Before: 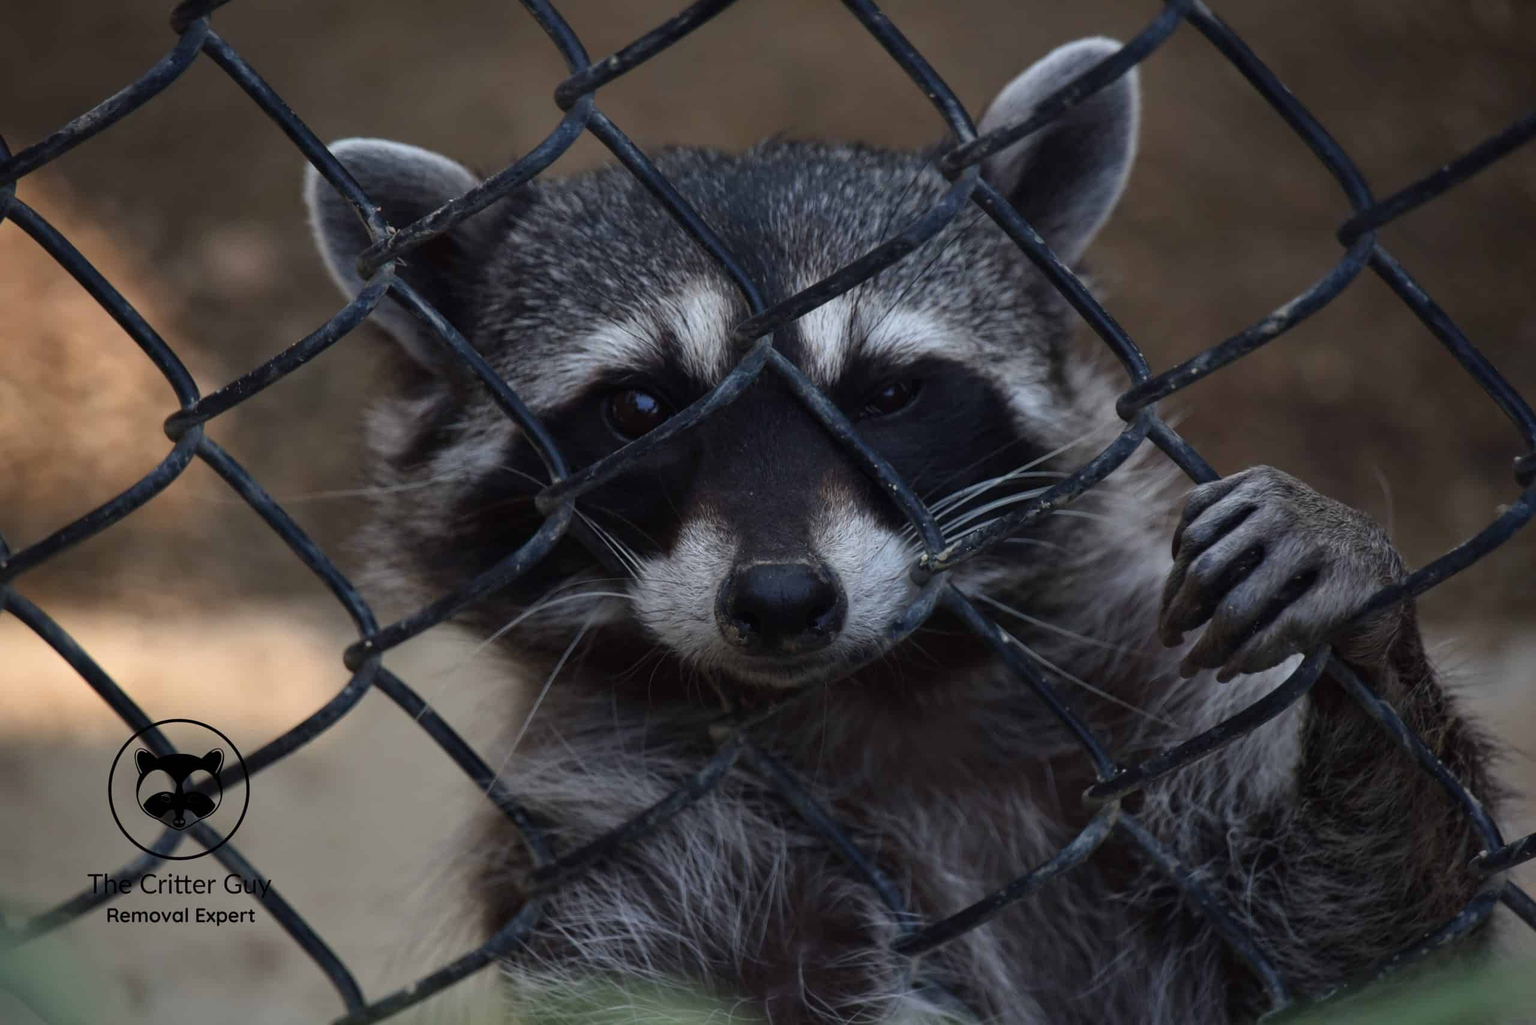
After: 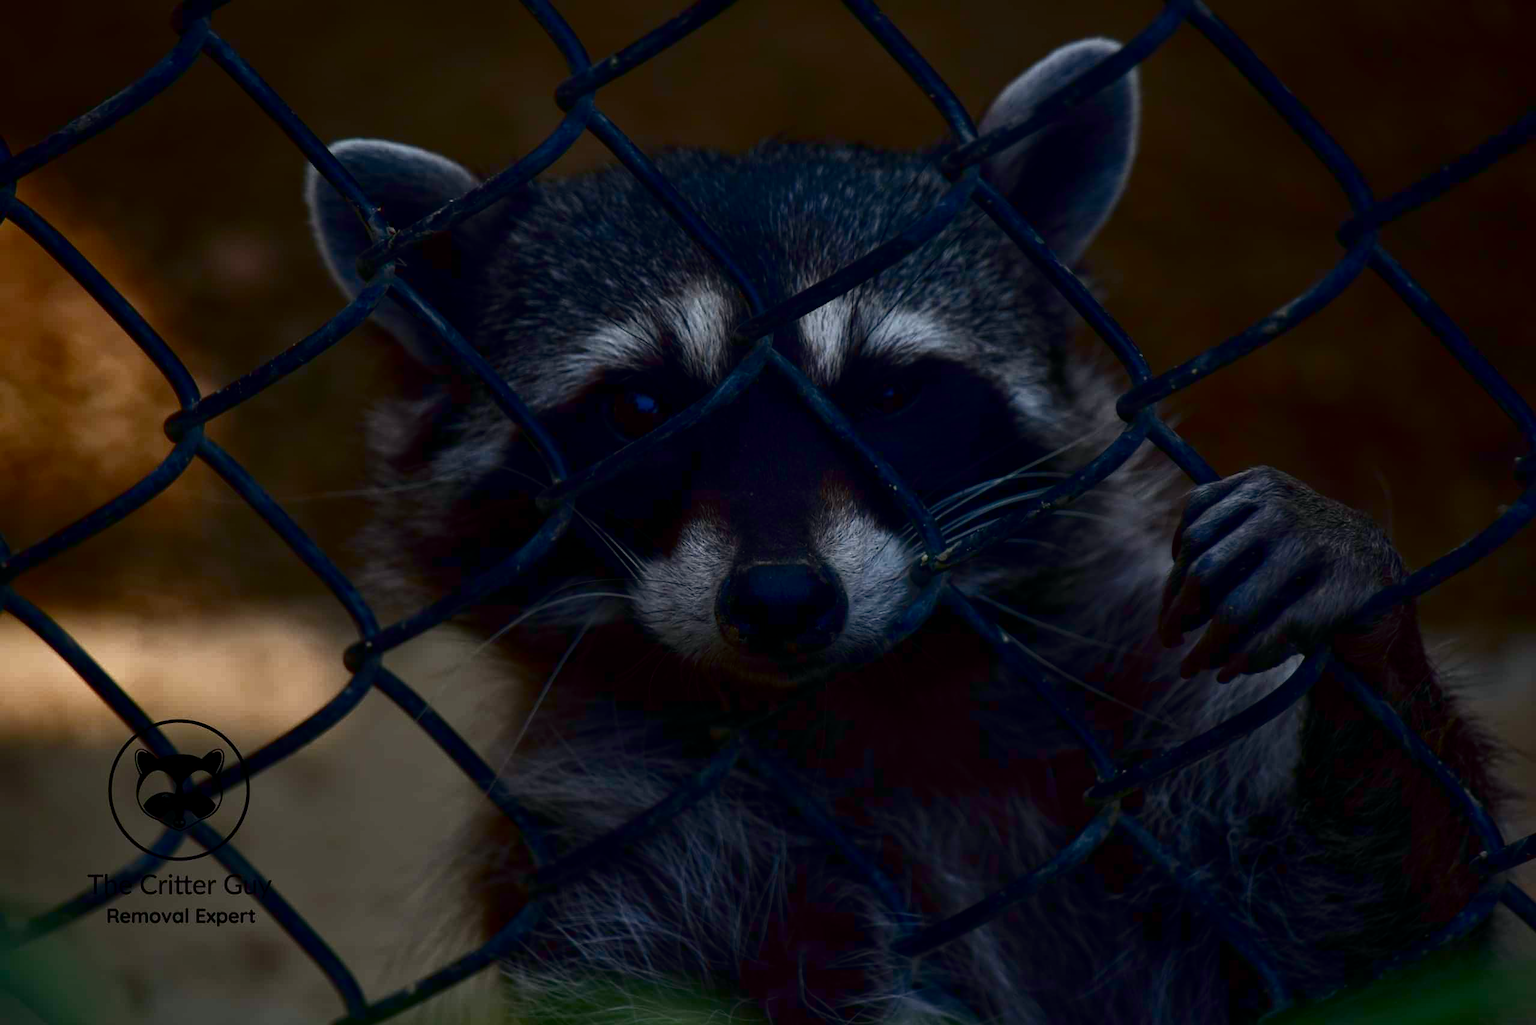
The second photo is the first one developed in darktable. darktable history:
contrast brightness saturation: brightness -0.537
exposure: compensate highlight preservation false
color balance rgb: shadows lift › luminance -4.655%, shadows lift › chroma 1.076%, shadows lift › hue 219.27°, linear chroma grading › global chroma 9.691%, perceptual saturation grading › global saturation 20%, perceptual saturation grading › highlights -24.905%, perceptual saturation grading › shadows 50.187%, global vibrance 20%
